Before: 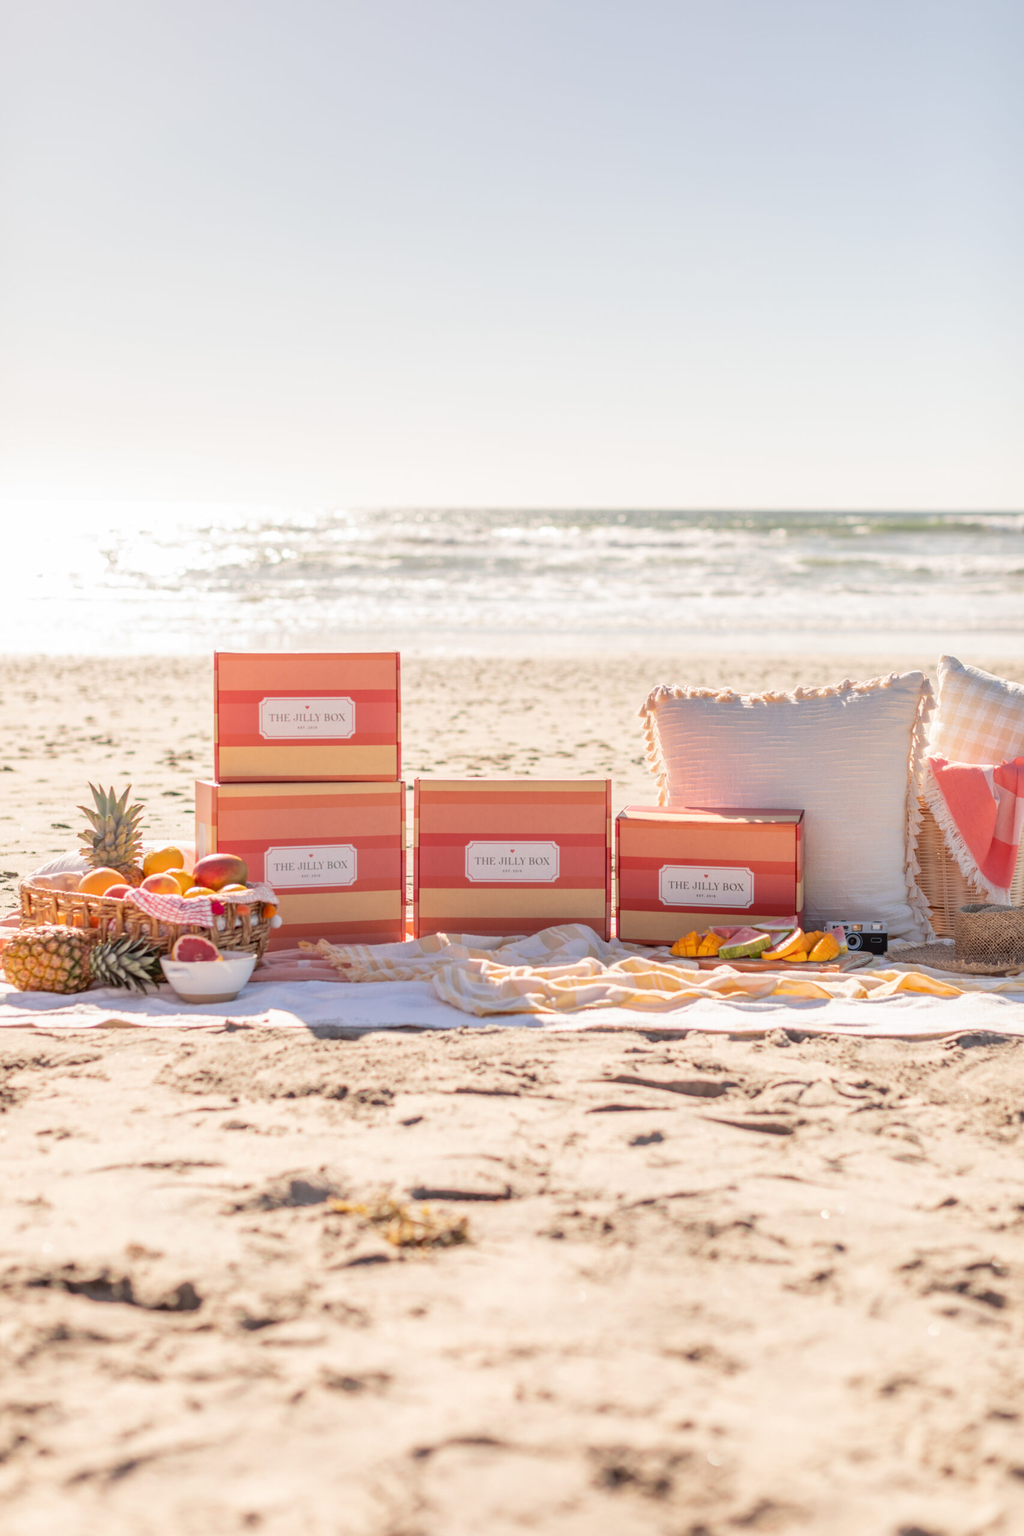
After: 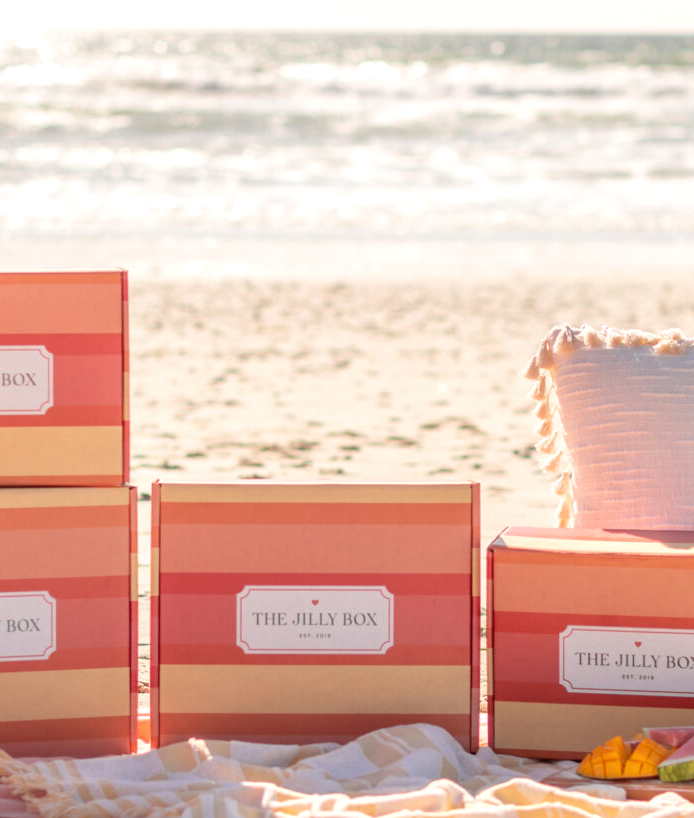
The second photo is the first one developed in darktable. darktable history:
exposure: exposure 0.166 EV, compensate highlight preservation false
crop: left 31.629%, top 31.877%, right 27.688%, bottom 36.15%
